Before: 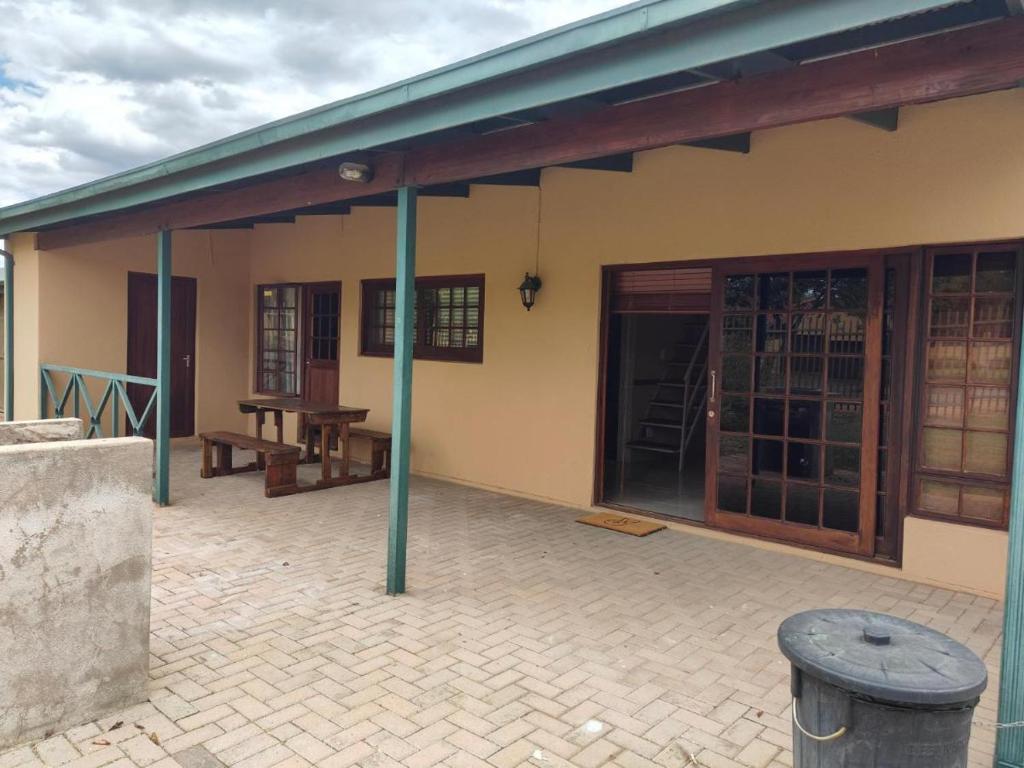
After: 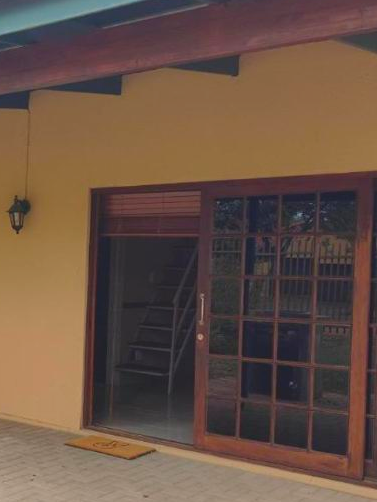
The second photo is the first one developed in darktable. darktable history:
contrast brightness saturation: contrast -0.184, saturation 0.188
crop and rotate: left 49.929%, top 10.095%, right 13.188%, bottom 24.502%
